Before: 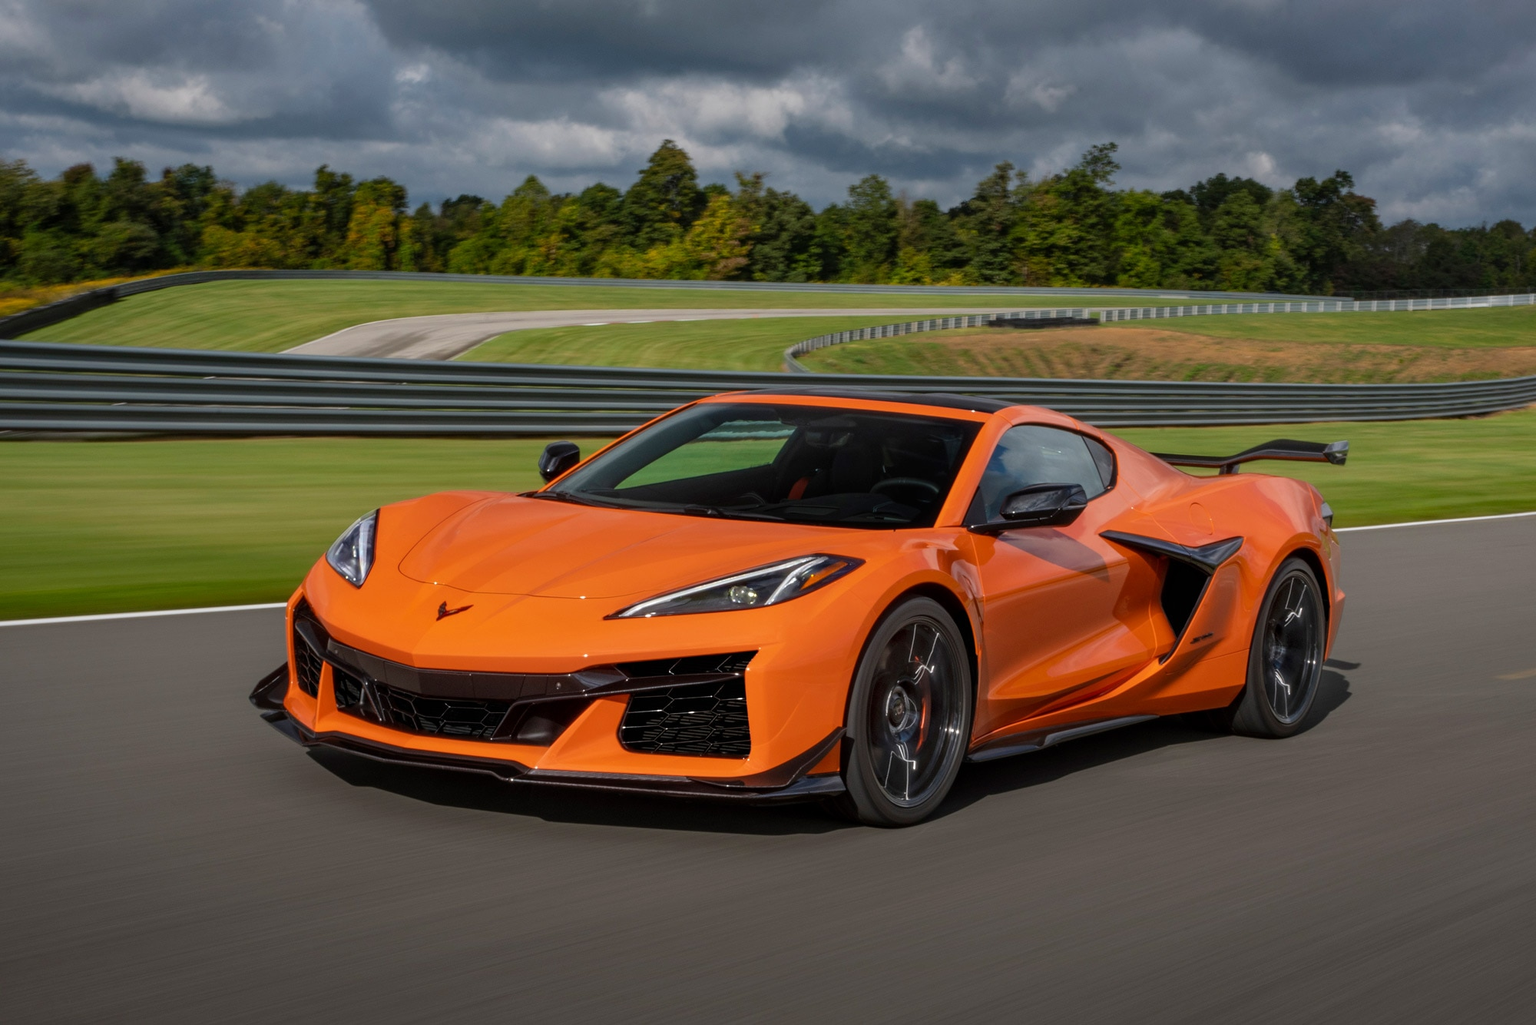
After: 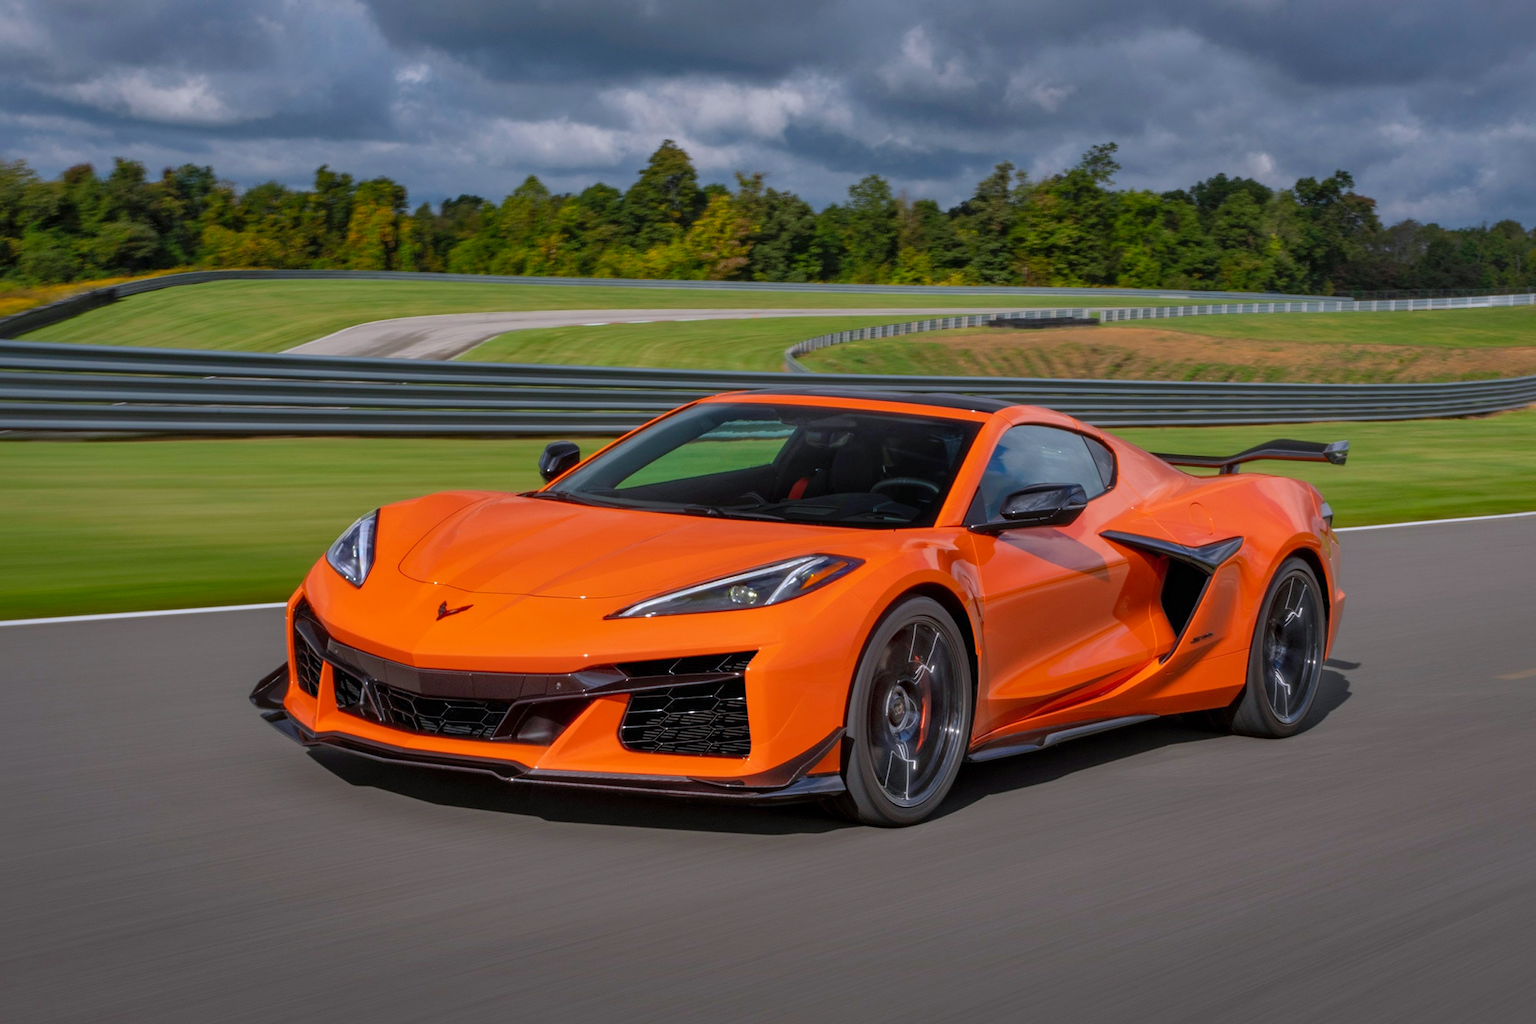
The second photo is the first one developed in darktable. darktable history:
contrast brightness saturation: contrast 0.044, saturation 0.165
shadows and highlights: shadows 58.2, highlights -59.88
color calibration: illuminant as shot in camera, x 0.358, y 0.373, temperature 4628.91 K
